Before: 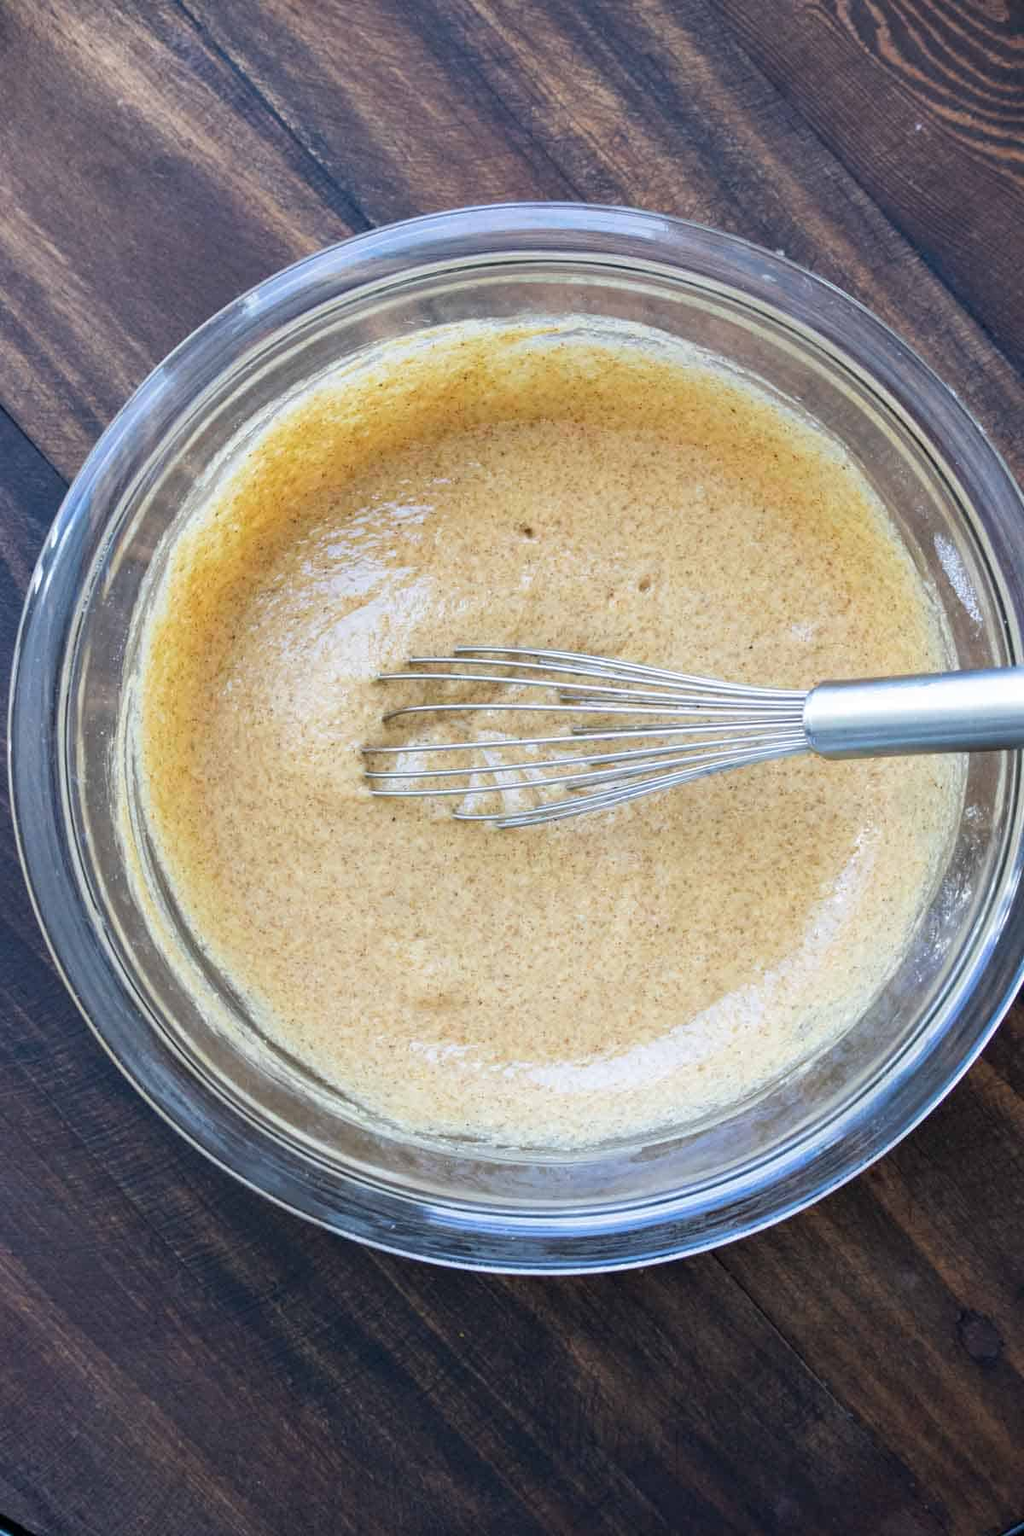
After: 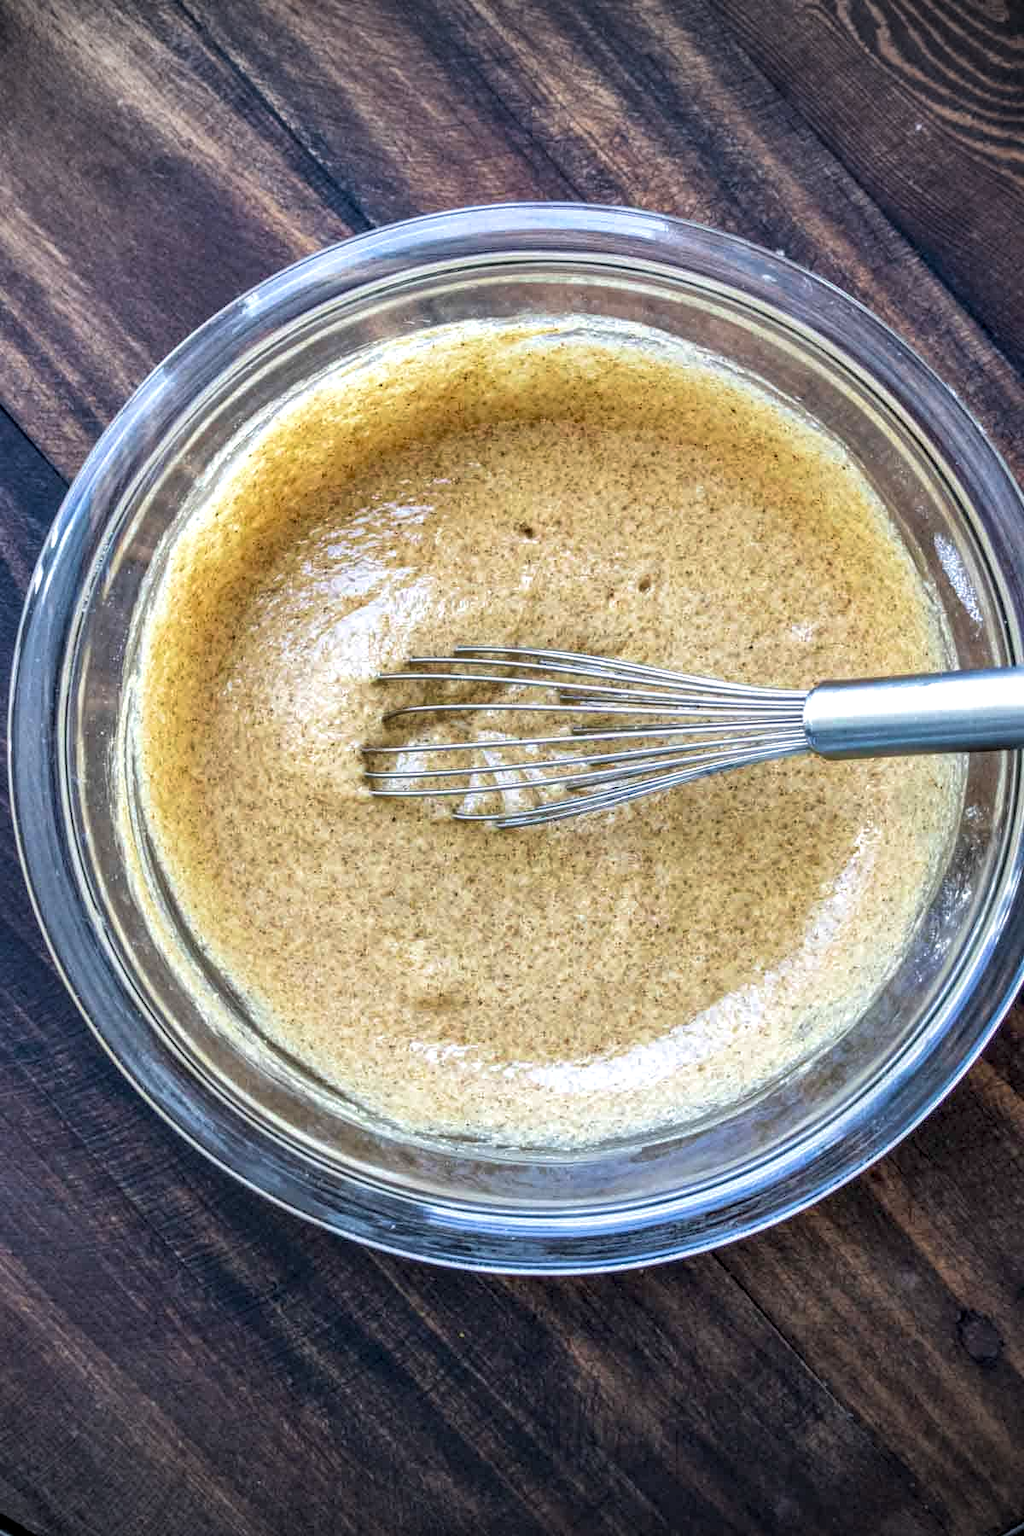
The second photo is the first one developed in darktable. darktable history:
shadows and highlights: shadows 29.96
local contrast: highlights 1%, shadows 5%, detail 182%
vignetting: fall-off start 88.84%, fall-off radius 44.16%, width/height ratio 1.157
velvia: on, module defaults
